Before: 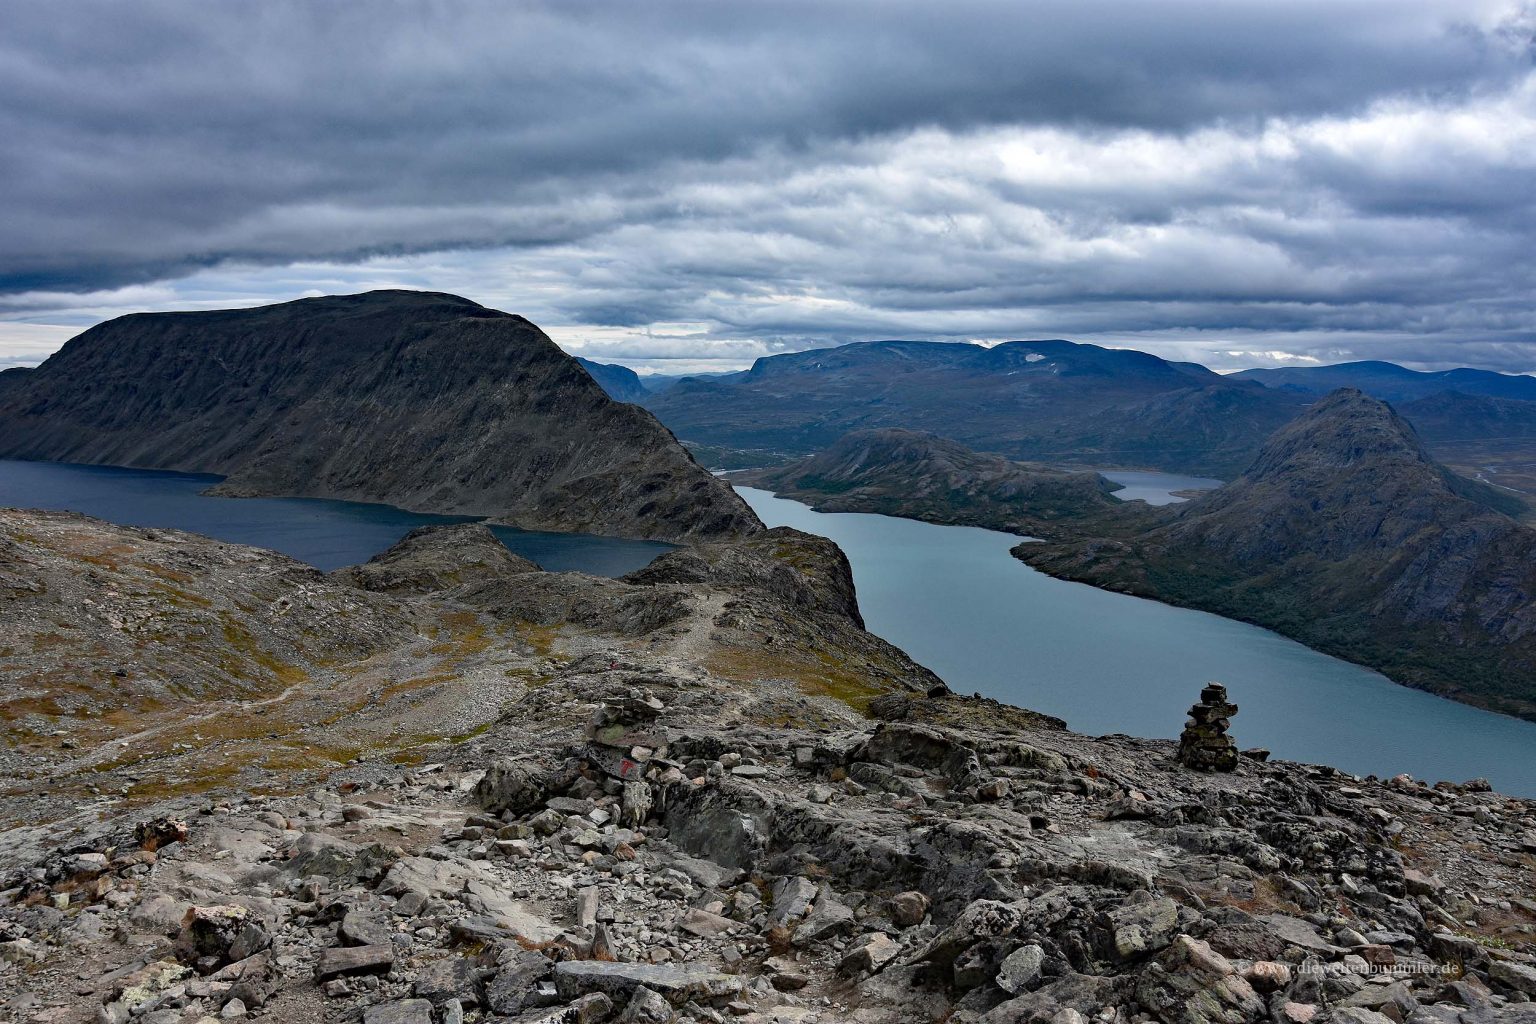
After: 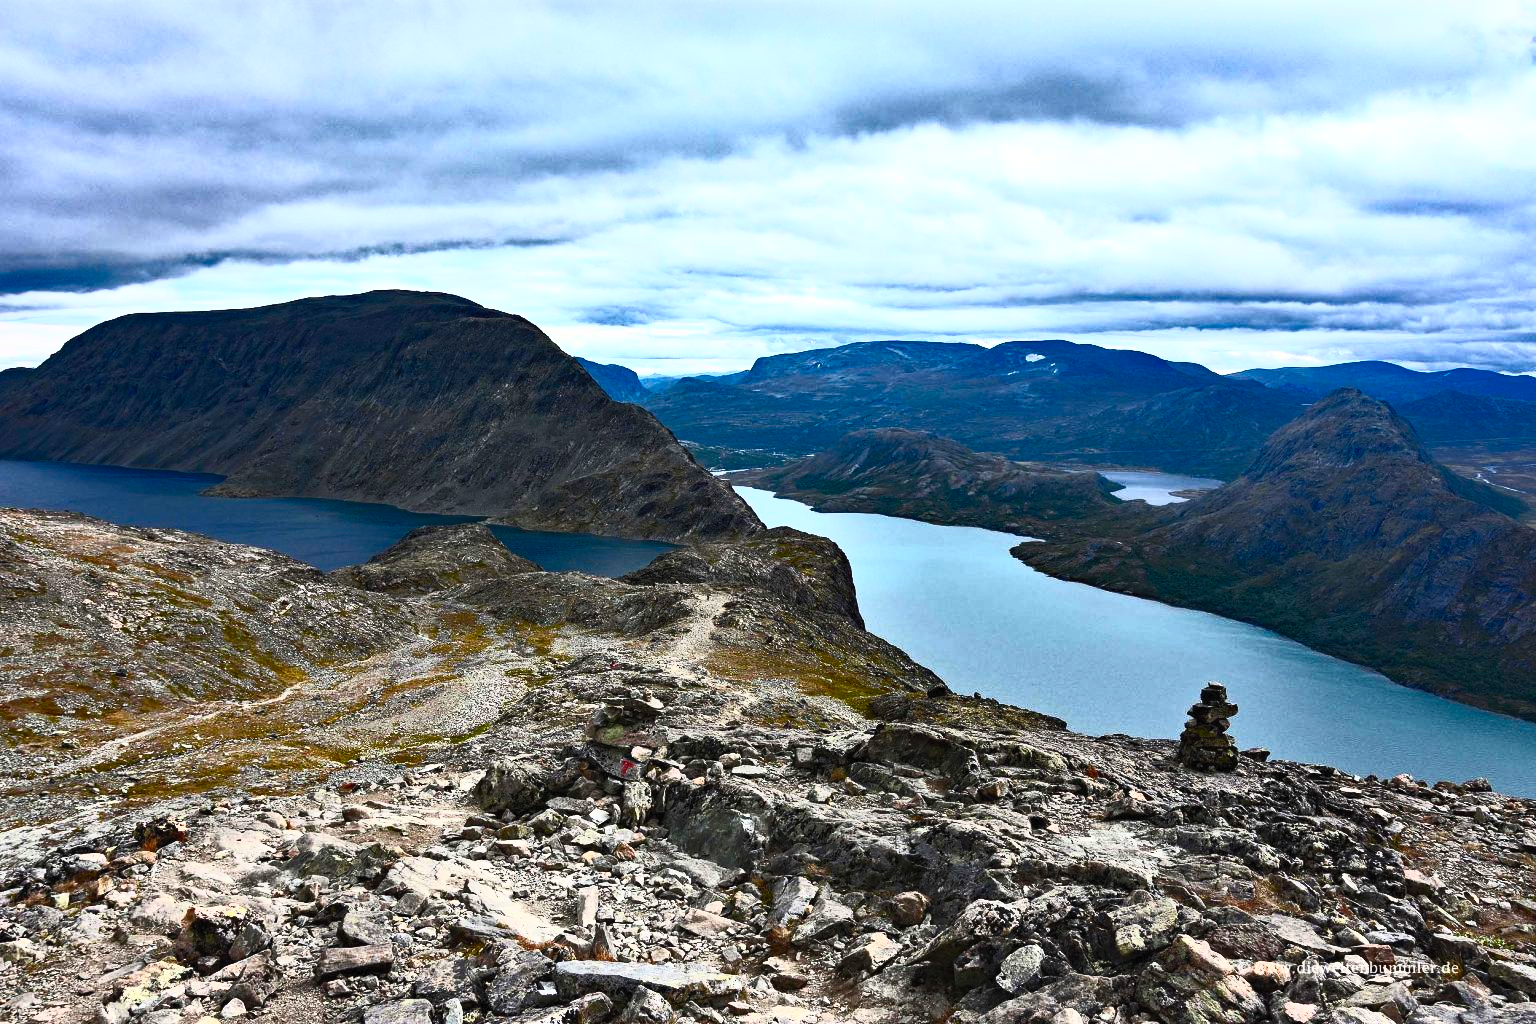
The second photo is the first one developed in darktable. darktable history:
contrast brightness saturation: contrast 0.817, brightness 0.604, saturation 0.578
